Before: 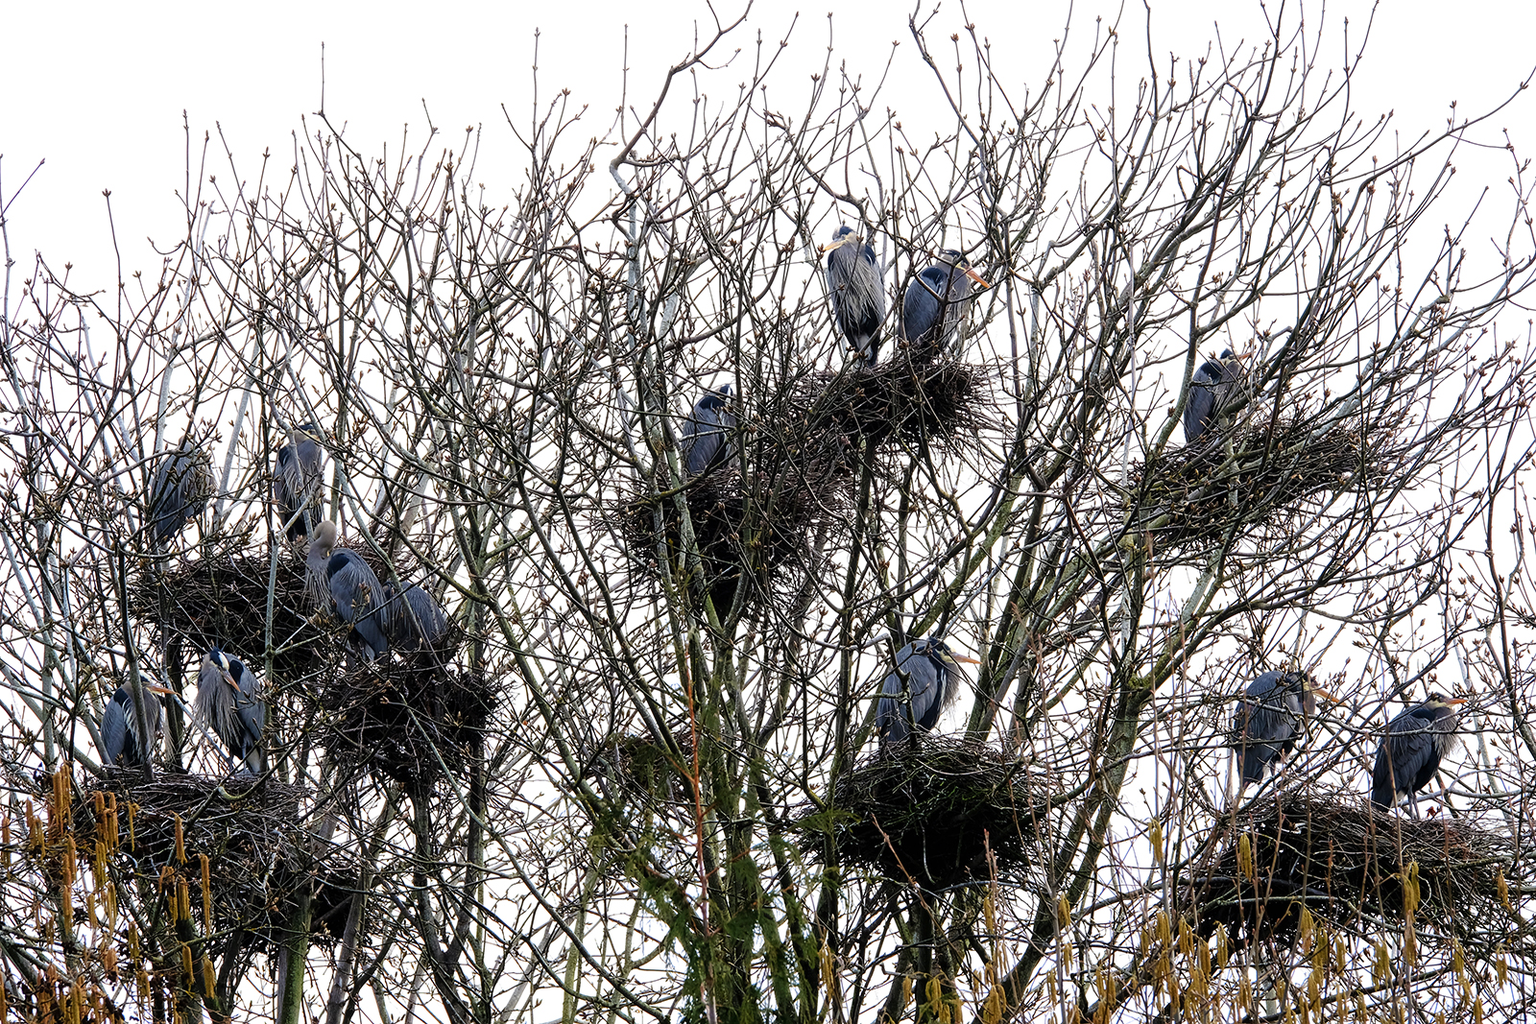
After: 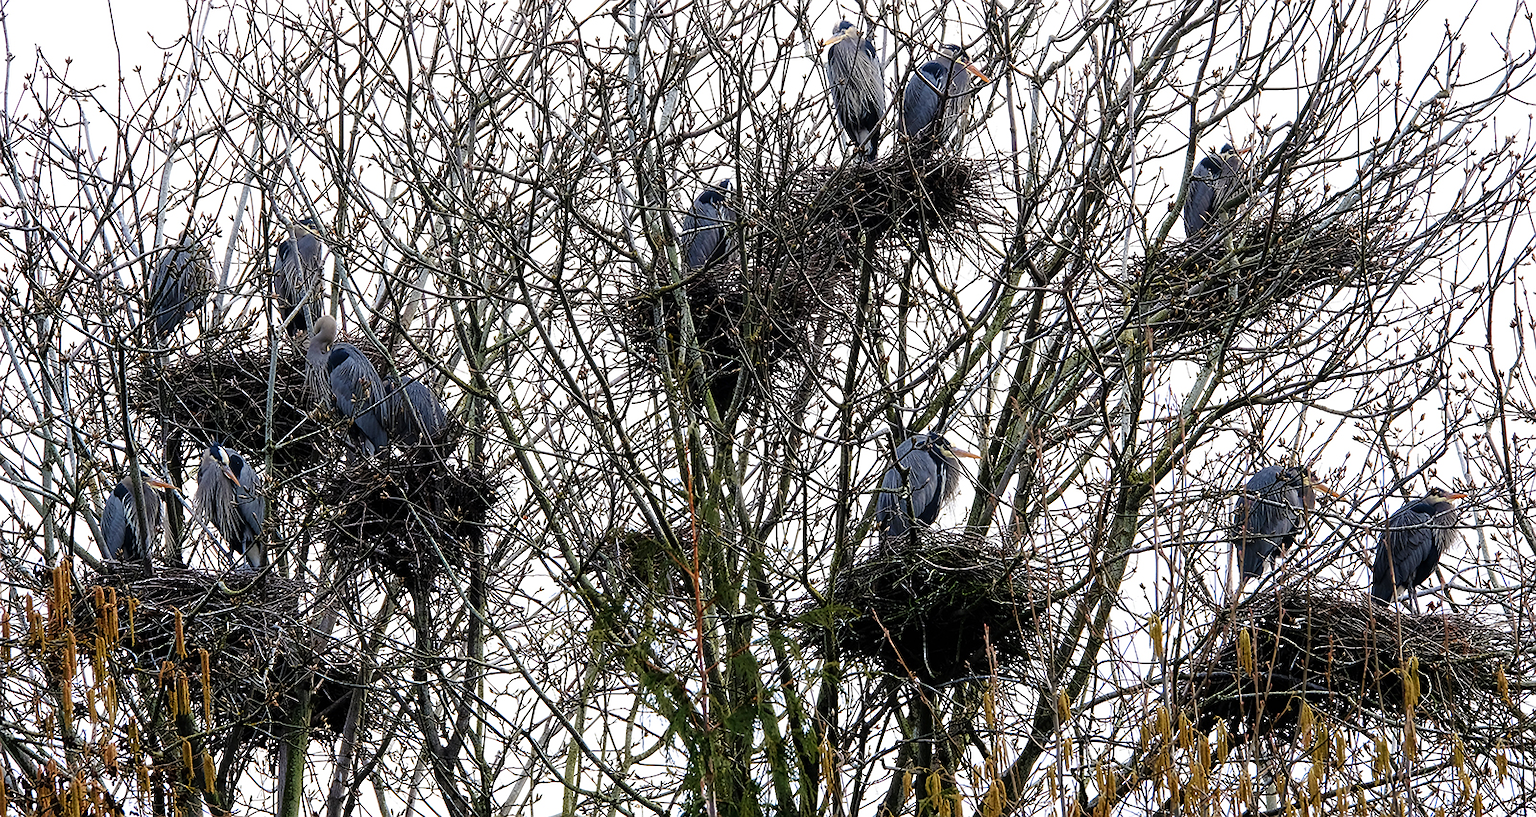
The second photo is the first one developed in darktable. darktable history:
sharpen: radius 1.033, threshold 1.091
crop and rotate: top 20.069%
local contrast: mode bilateral grid, contrast 15, coarseness 36, detail 104%, midtone range 0.2
